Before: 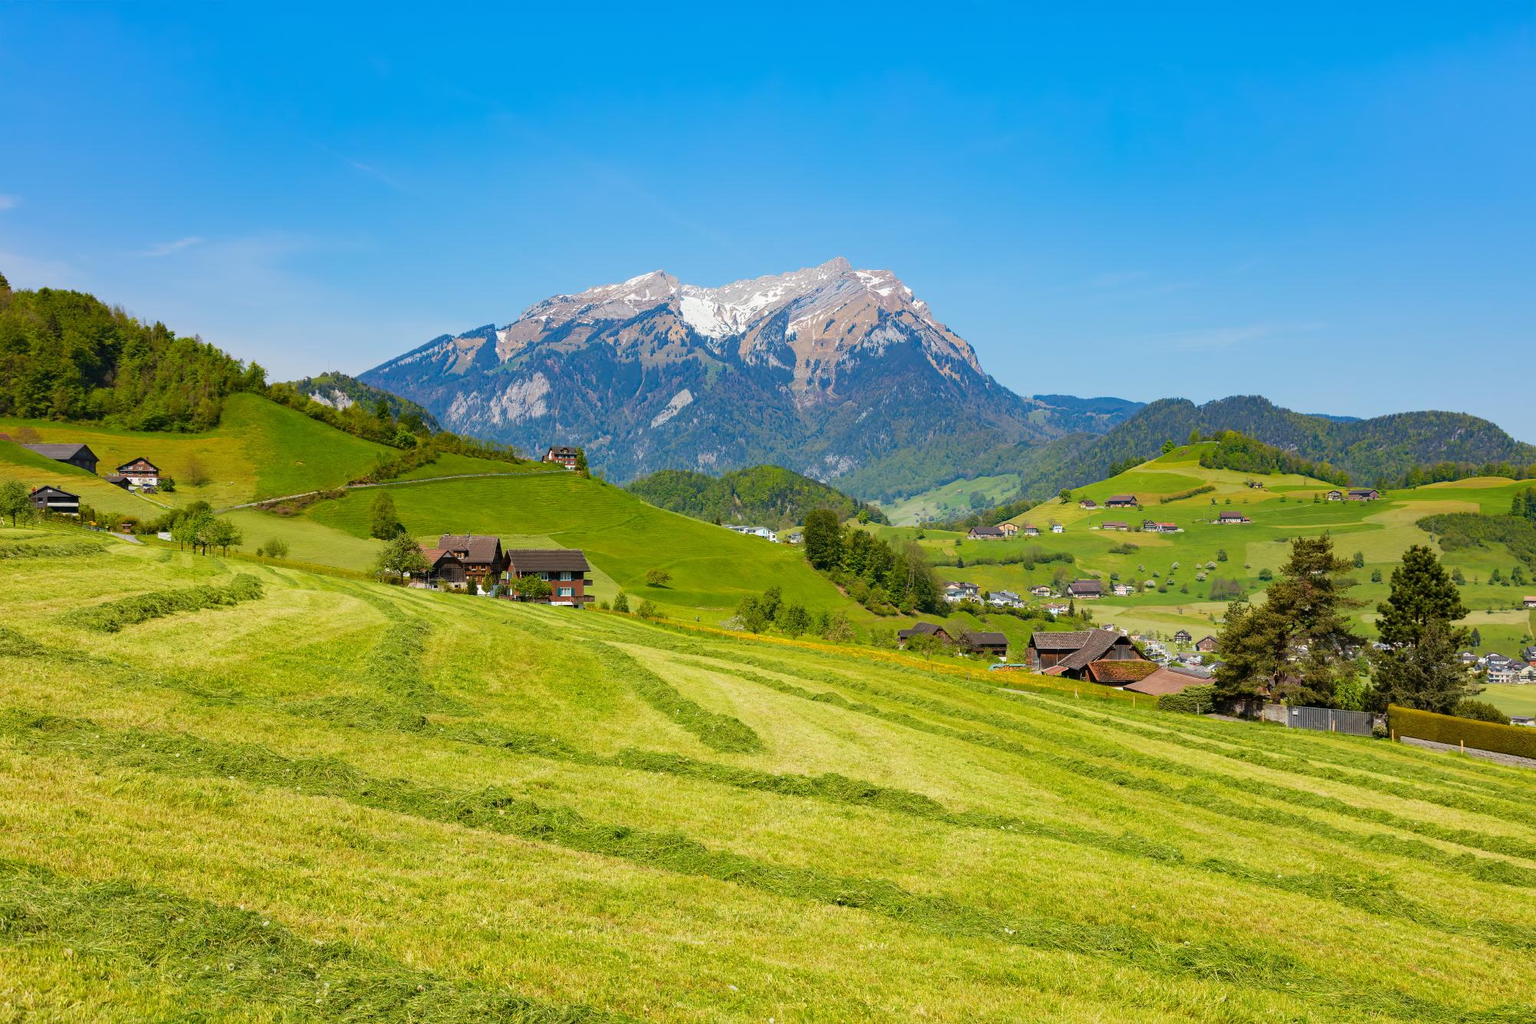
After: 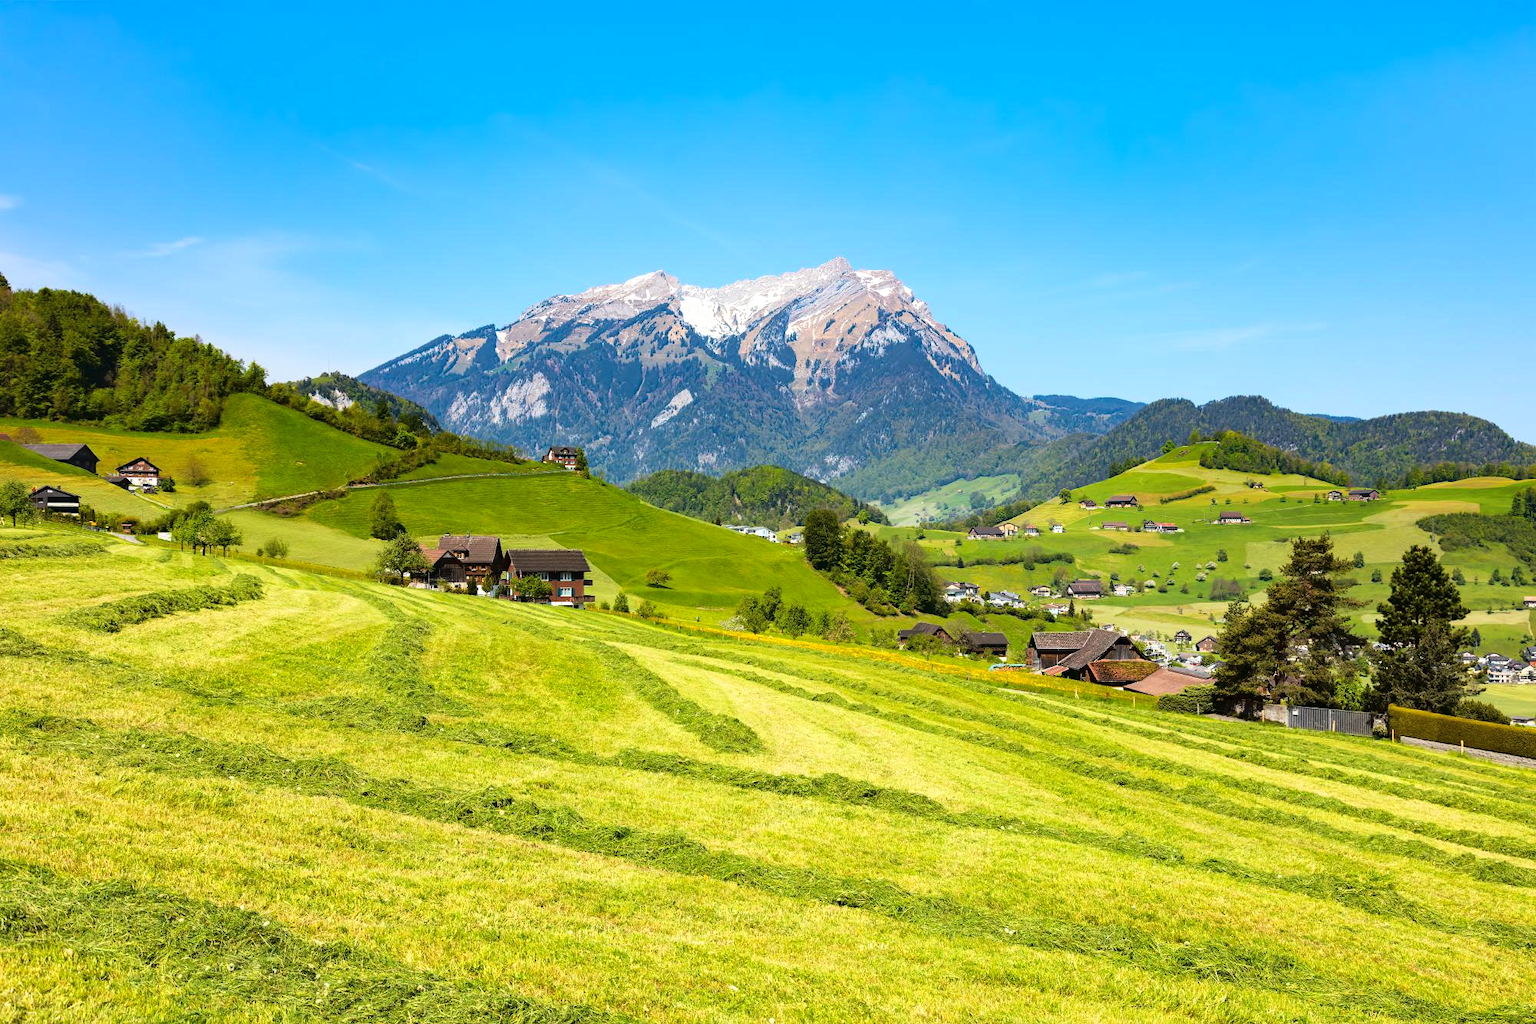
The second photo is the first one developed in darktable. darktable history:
exposure: black level correction 0.001, exposure 0.194 EV, compensate highlight preservation false
tone curve: curves: ch0 [(0, 0) (0.003, 0.023) (0.011, 0.024) (0.025, 0.028) (0.044, 0.035) (0.069, 0.043) (0.1, 0.052) (0.136, 0.063) (0.177, 0.094) (0.224, 0.145) (0.277, 0.209) (0.335, 0.281) (0.399, 0.364) (0.468, 0.453) (0.543, 0.553) (0.623, 0.66) (0.709, 0.767) (0.801, 0.88) (0.898, 0.968) (1, 1)], color space Lab, linked channels, preserve colors none
